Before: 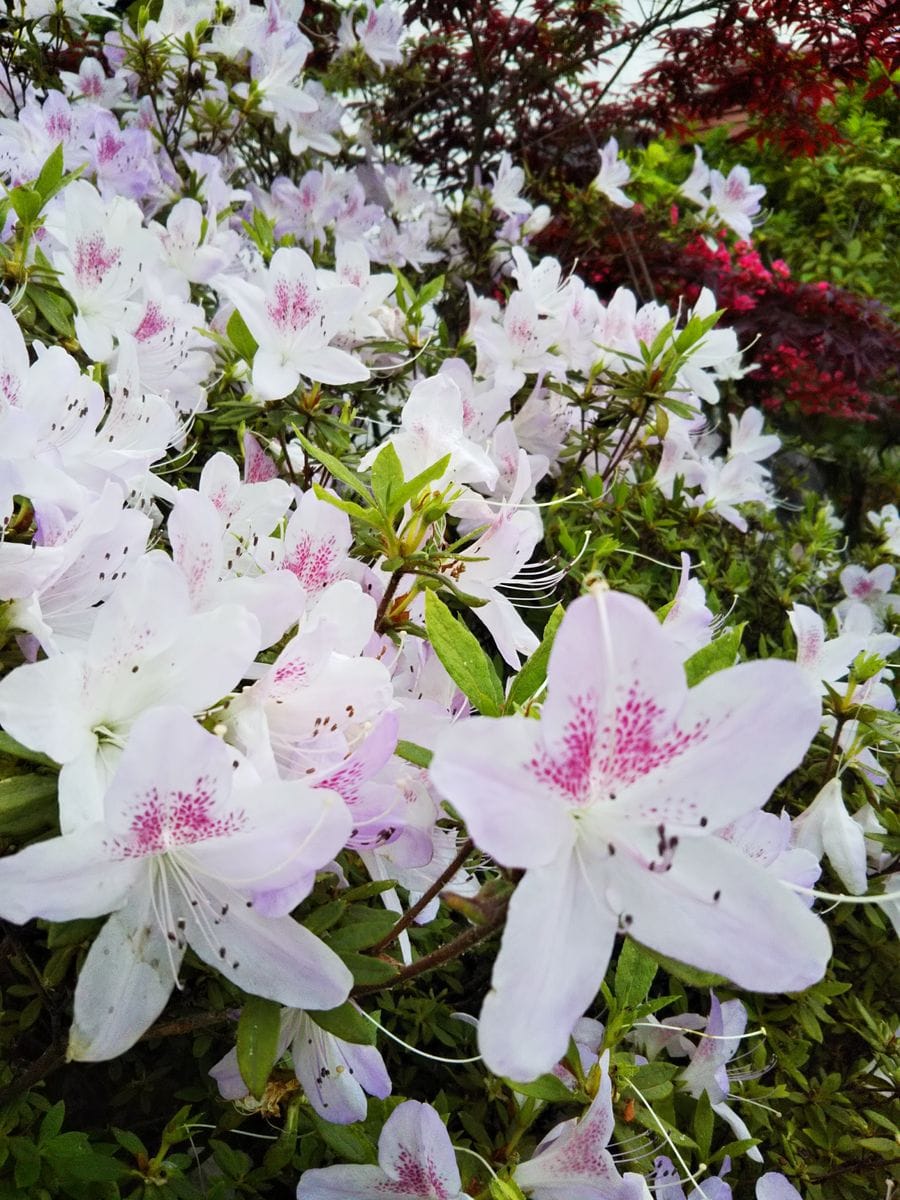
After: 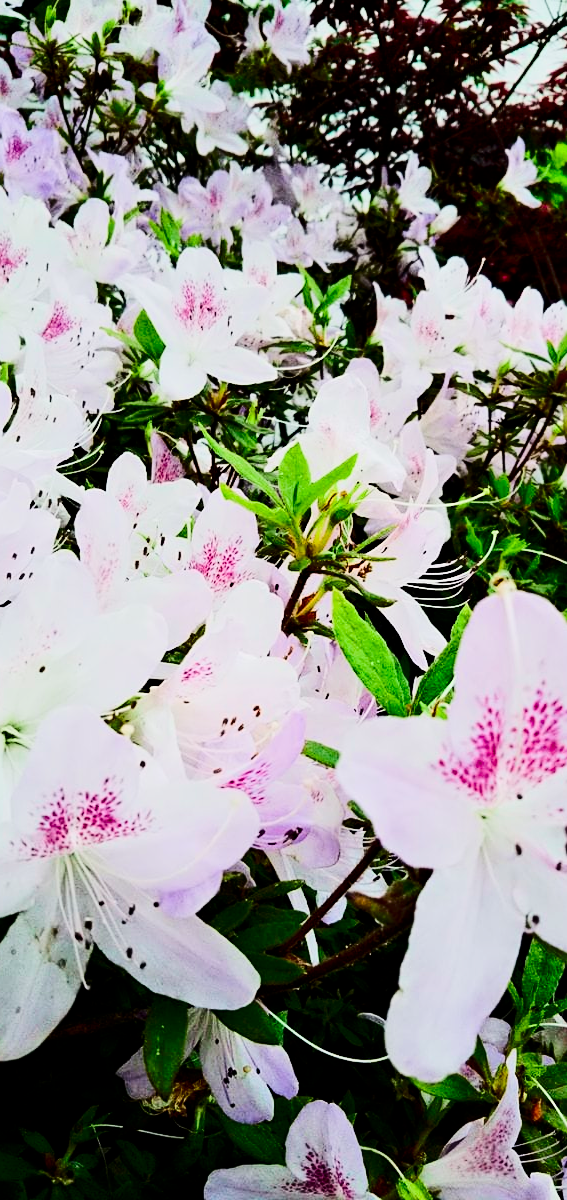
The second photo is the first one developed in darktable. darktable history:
crop: left 10.416%, right 26.581%
contrast brightness saturation: contrast 0.209, brightness -0.114, saturation 0.208
tone curve: curves: ch0 [(0, 0) (0.183, 0.152) (0.571, 0.594) (1, 1)]; ch1 [(0, 0) (0.394, 0.307) (0.5, 0.5) (0.586, 0.597) (0.625, 0.647) (1, 1)]; ch2 [(0, 0) (0.5, 0.5) (0.604, 0.616) (1, 1)], color space Lab, independent channels, preserve colors none
tone equalizer: -8 EV -0.734 EV, -7 EV -0.71 EV, -6 EV -0.572 EV, -5 EV -0.412 EV, -3 EV 0.401 EV, -2 EV 0.6 EV, -1 EV 0.693 EV, +0 EV 0.748 EV, edges refinement/feathering 500, mask exposure compensation -1.57 EV, preserve details no
filmic rgb: black relative exposure -7.65 EV, white relative exposure 4.56 EV, hardness 3.61
sharpen: amount 0.216
